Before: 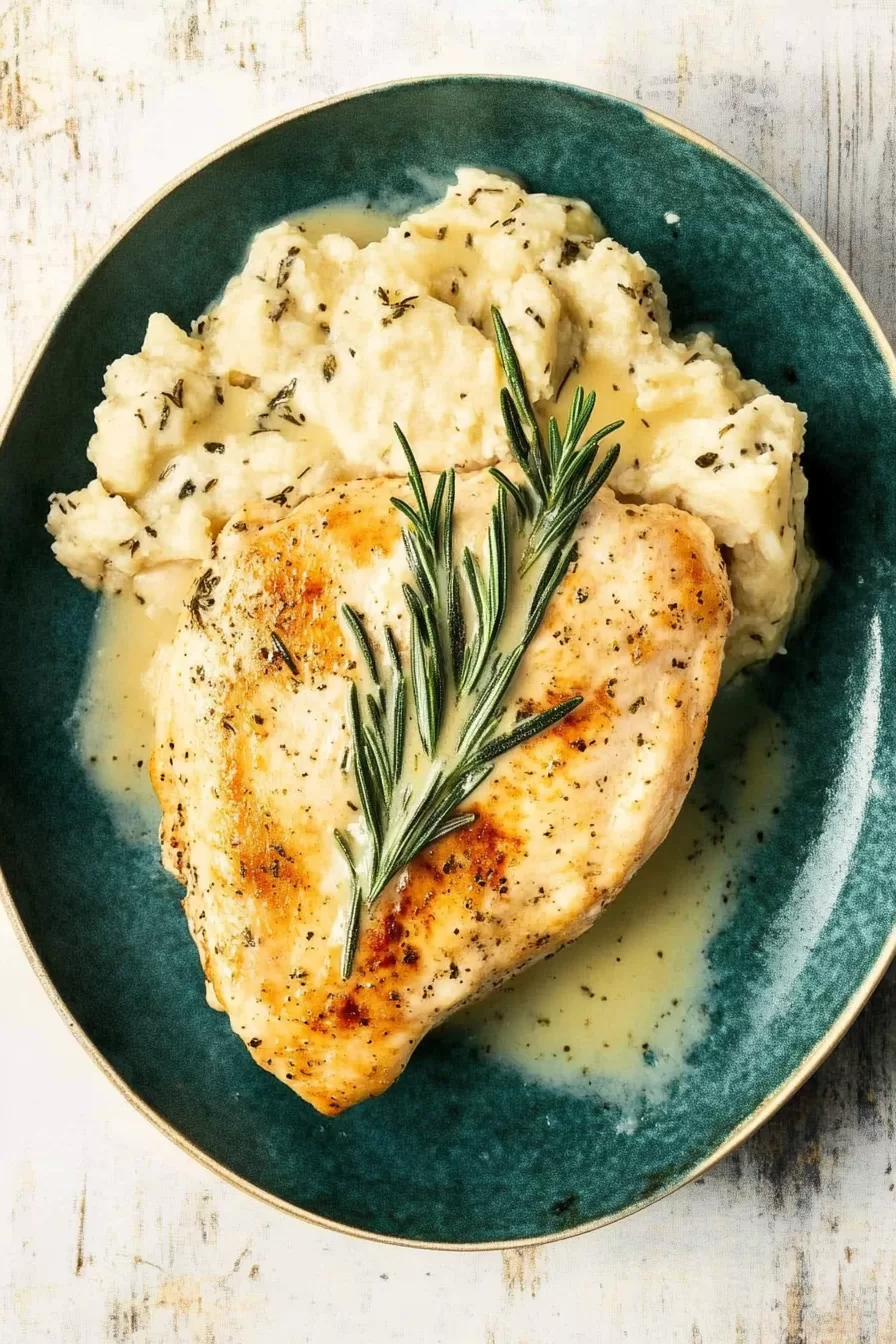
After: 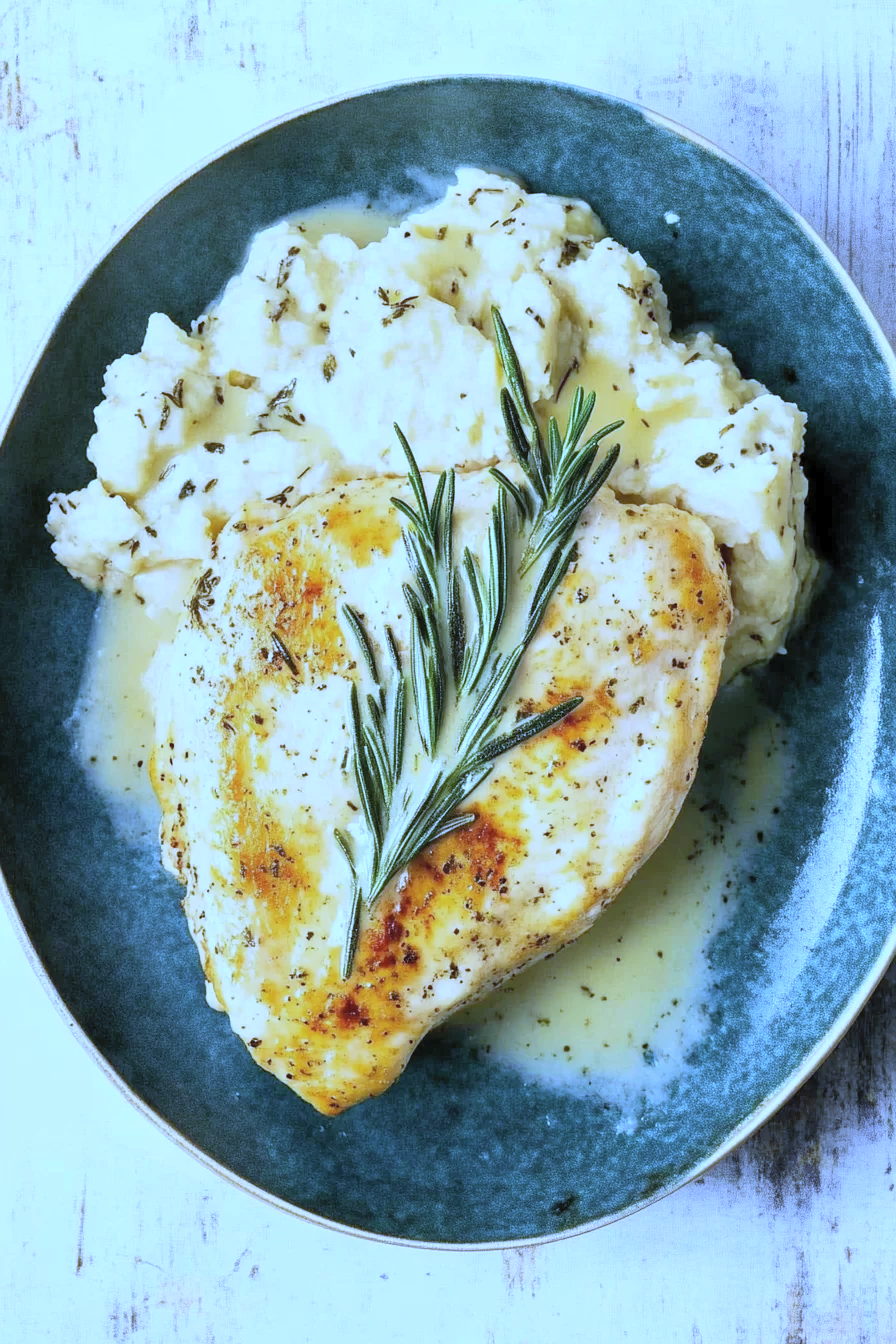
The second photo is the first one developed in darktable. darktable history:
white balance: red 0.766, blue 1.537
contrast brightness saturation: brightness 0.15
